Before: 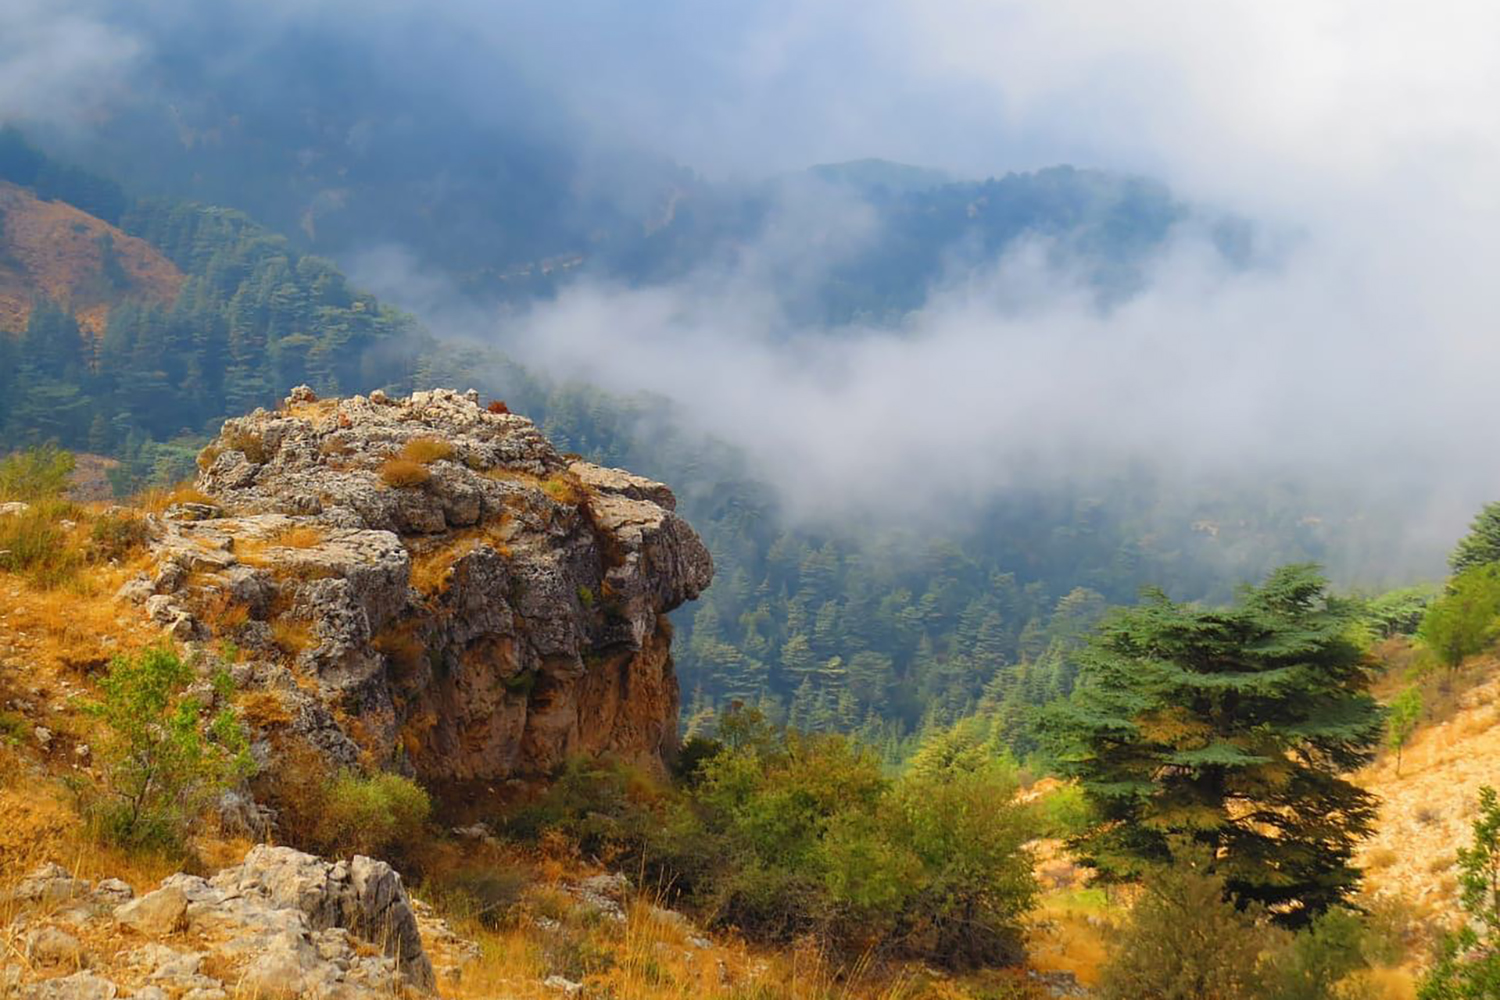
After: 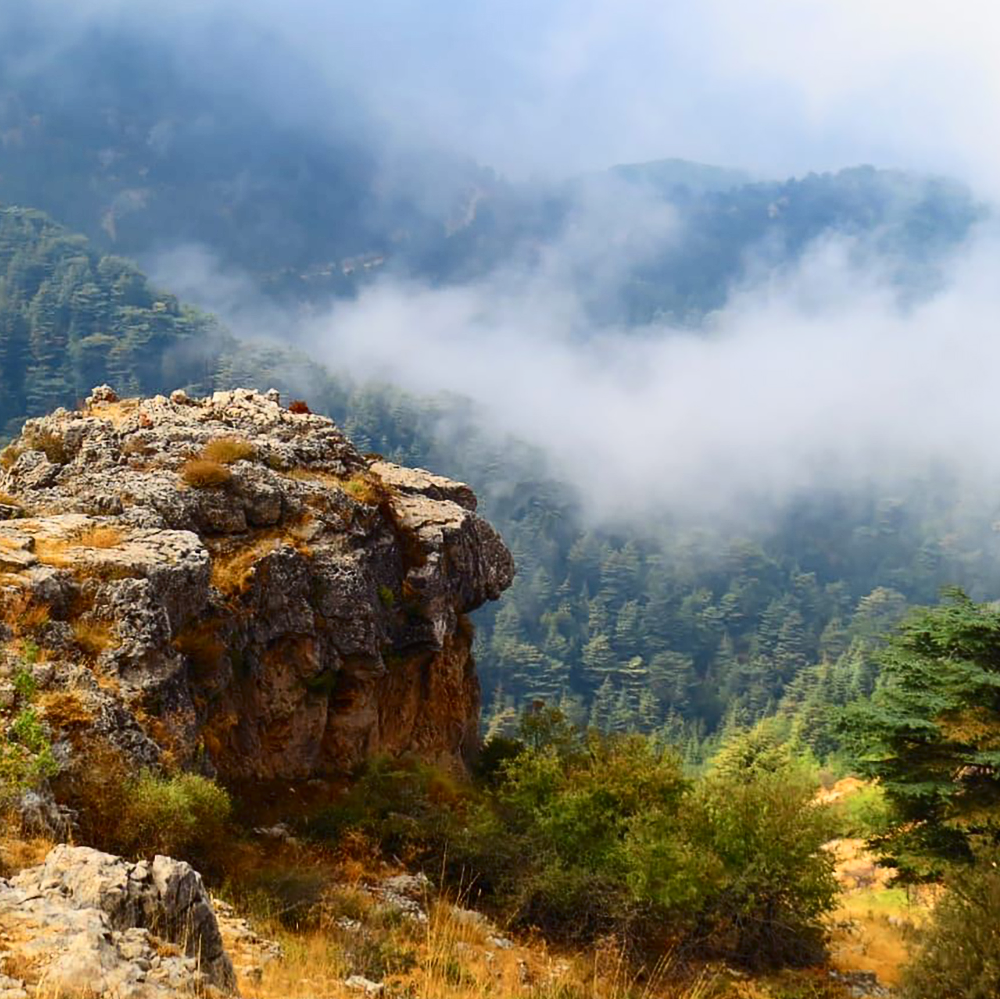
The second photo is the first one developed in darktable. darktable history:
contrast brightness saturation: contrast 0.272
crop and rotate: left 13.365%, right 19.965%
